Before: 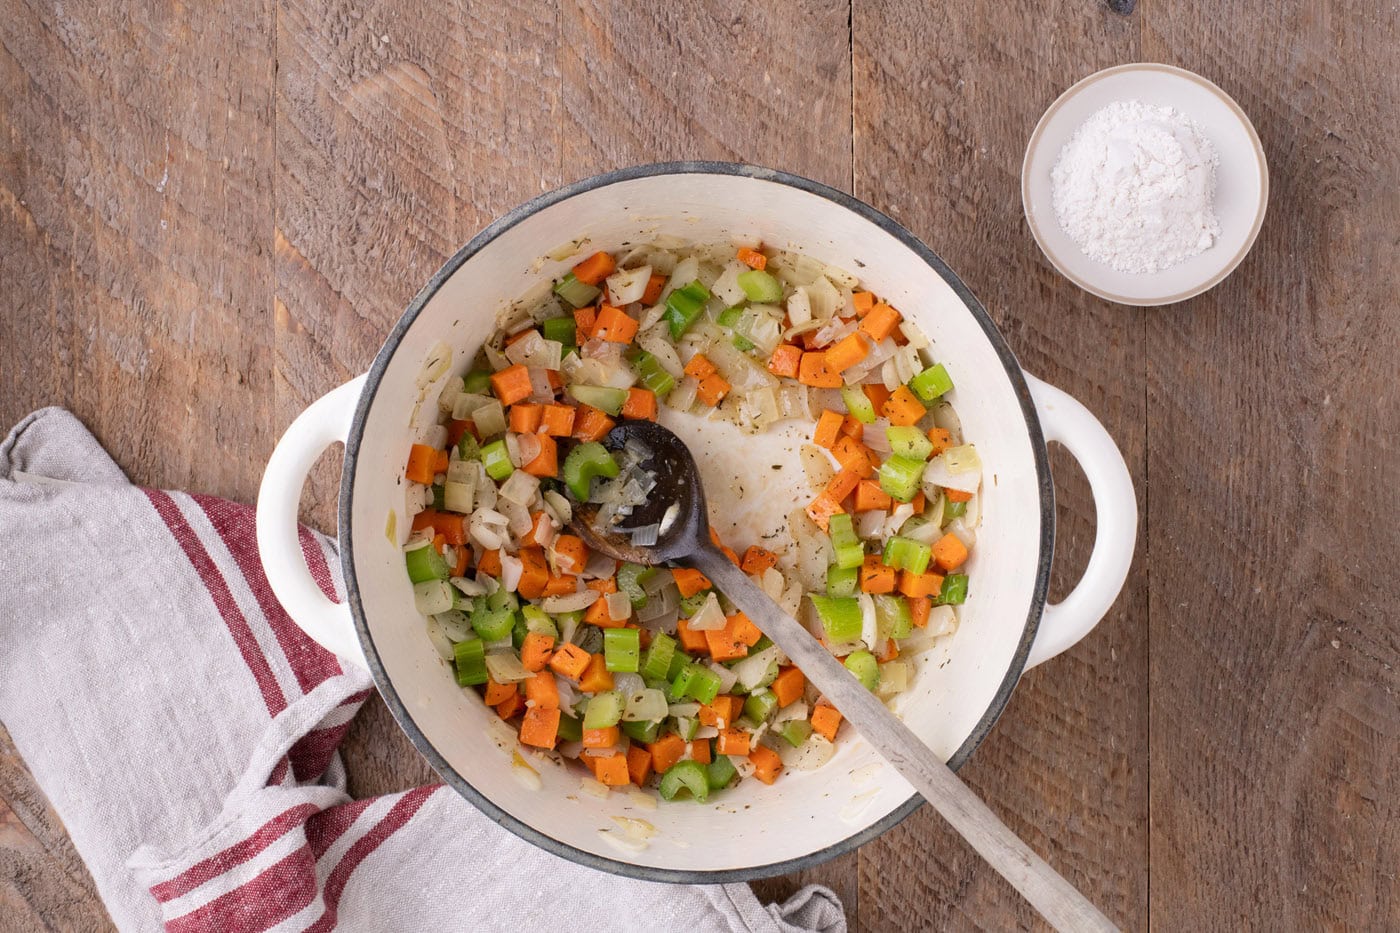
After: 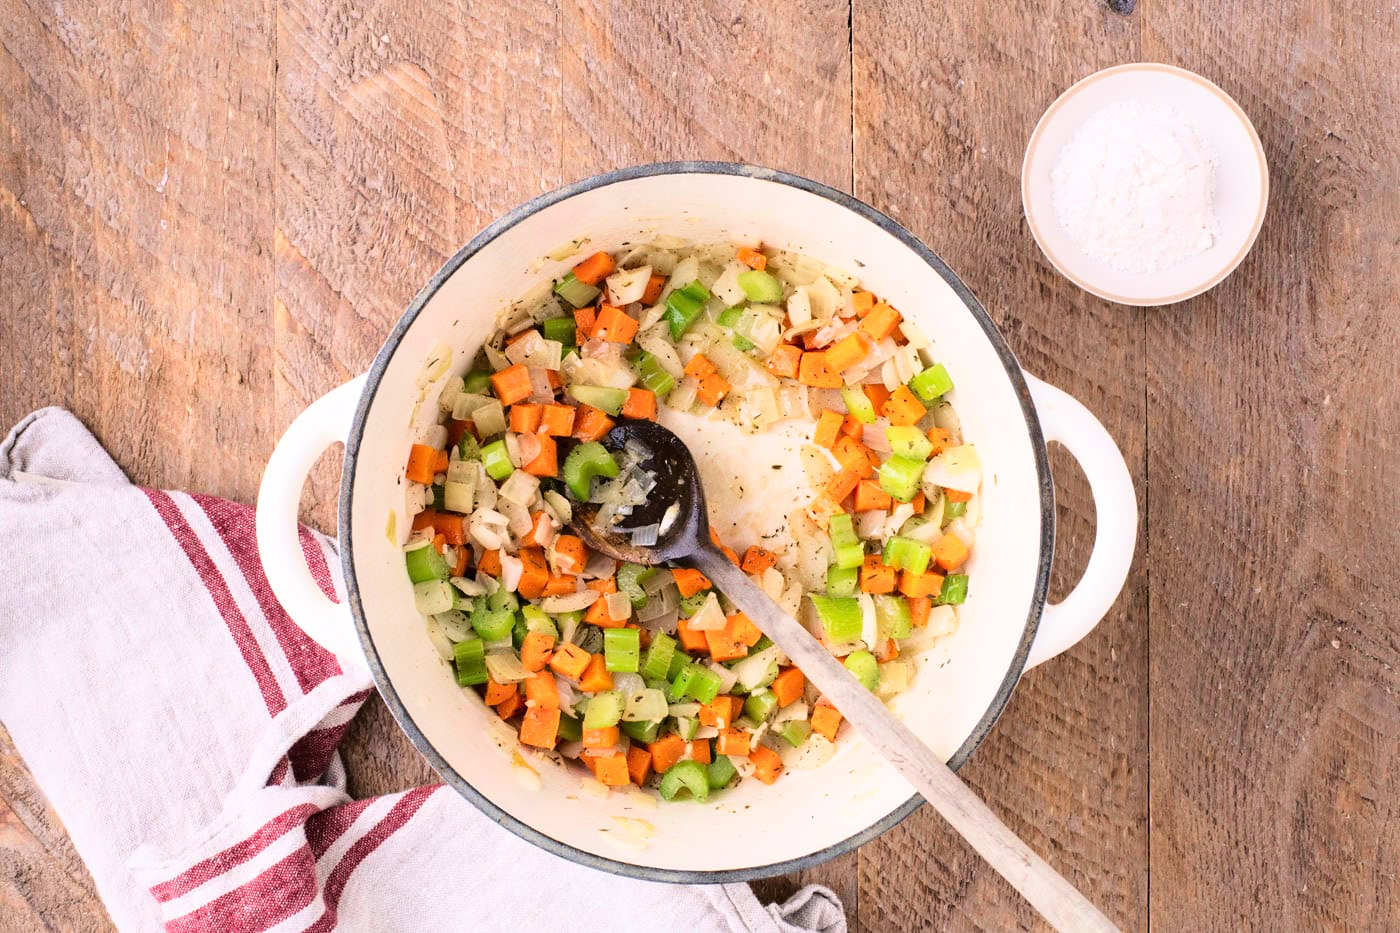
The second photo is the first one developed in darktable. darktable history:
base curve: curves: ch0 [(0, 0) (0.028, 0.03) (0.121, 0.232) (0.46, 0.748) (0.859, 0.968) (1, 1)]
velvia: on, module defaults
